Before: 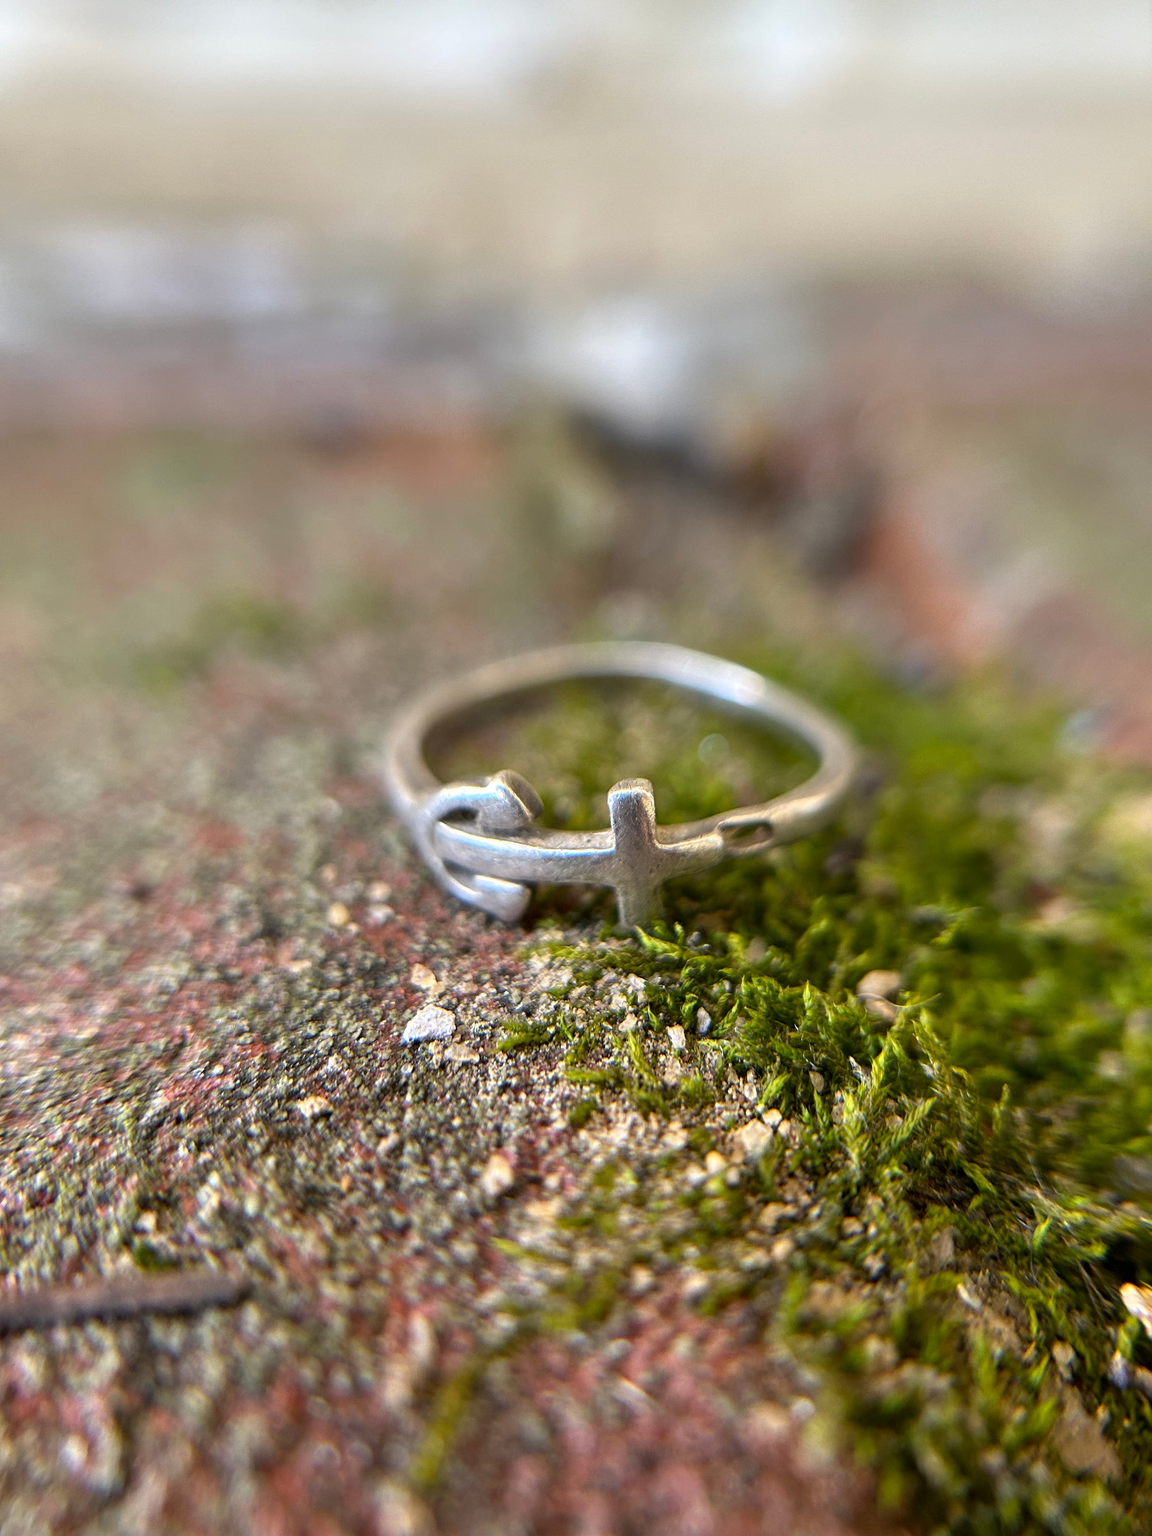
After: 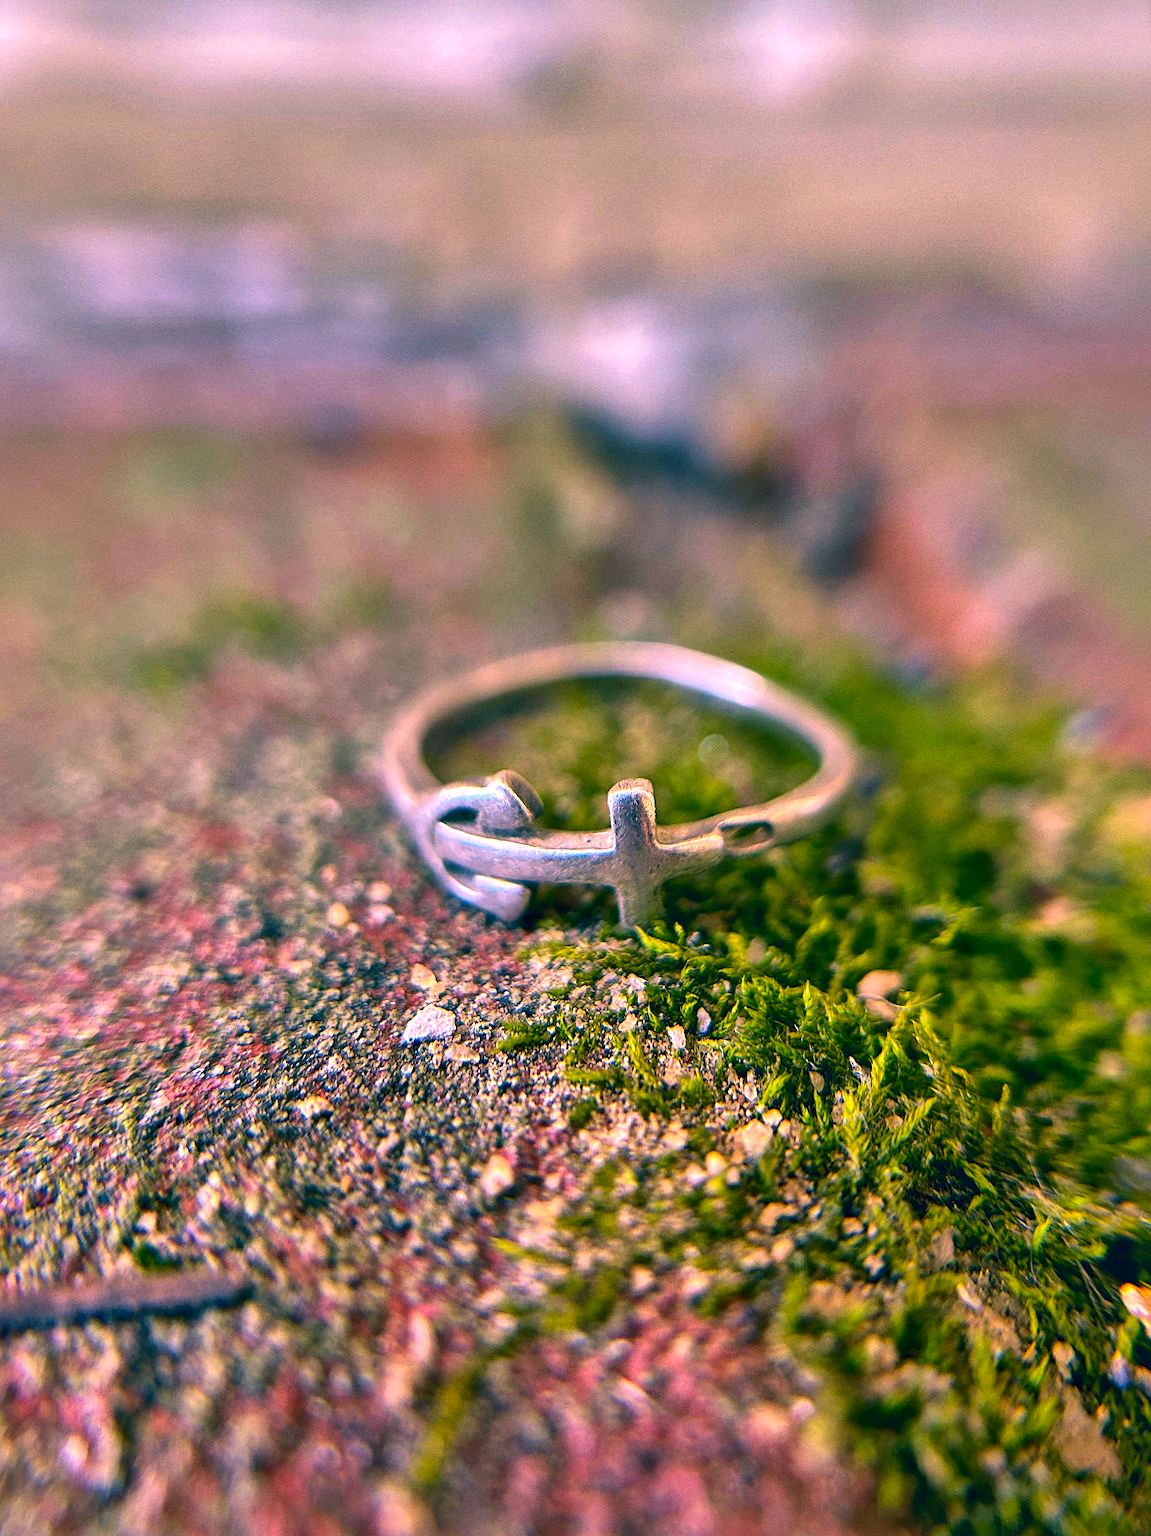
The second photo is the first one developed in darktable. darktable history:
grain: coarseness 0.47 ISO
sharpen: on, module defaults
local contrast: mode bilateral grid, contrast 25, coarseness 60, detail 151%, midtone range 0.2
velvia: on, module defaults
shadows and highlights: highlights -60
color correction: highlights a* 17.03, highlights b* 0.205, shadows a* -15.38, shadows b* -14.56, saturation 1.5
